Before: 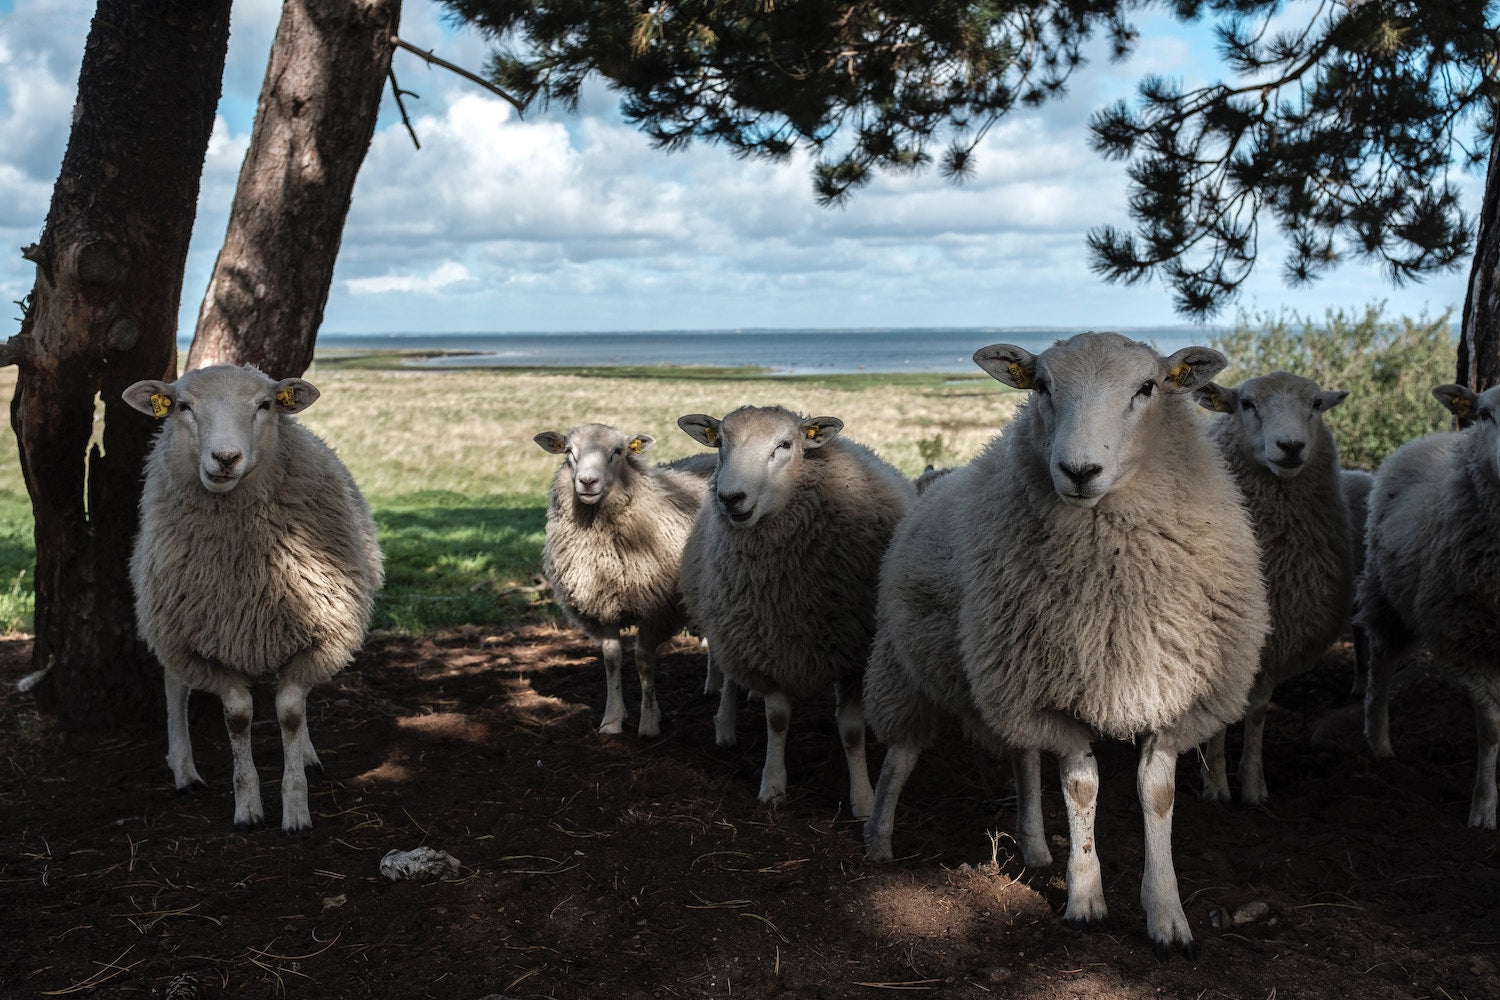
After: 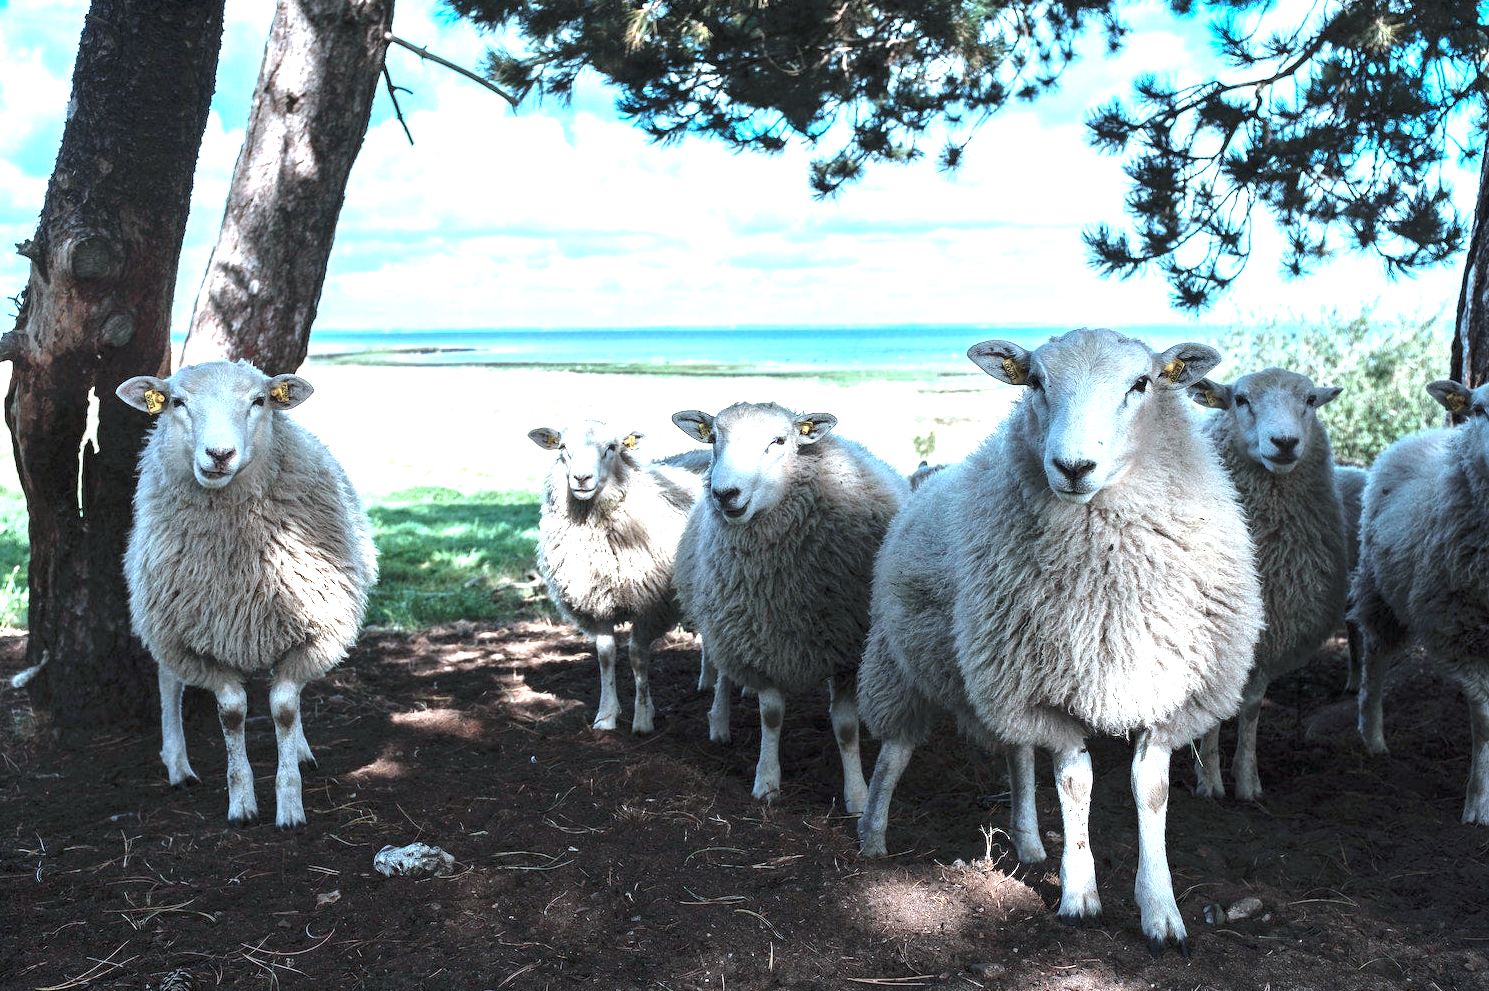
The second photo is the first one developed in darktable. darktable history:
crop: left 0.434%, top 0.485%, right 0.244%, bottom 0.386%
color correction: highlights a* -9.73, highlights b* -21.22
exposure: black level correction 0, exposure 1.975 EV, compensate exposure bias true, compensate highlight preservation false
